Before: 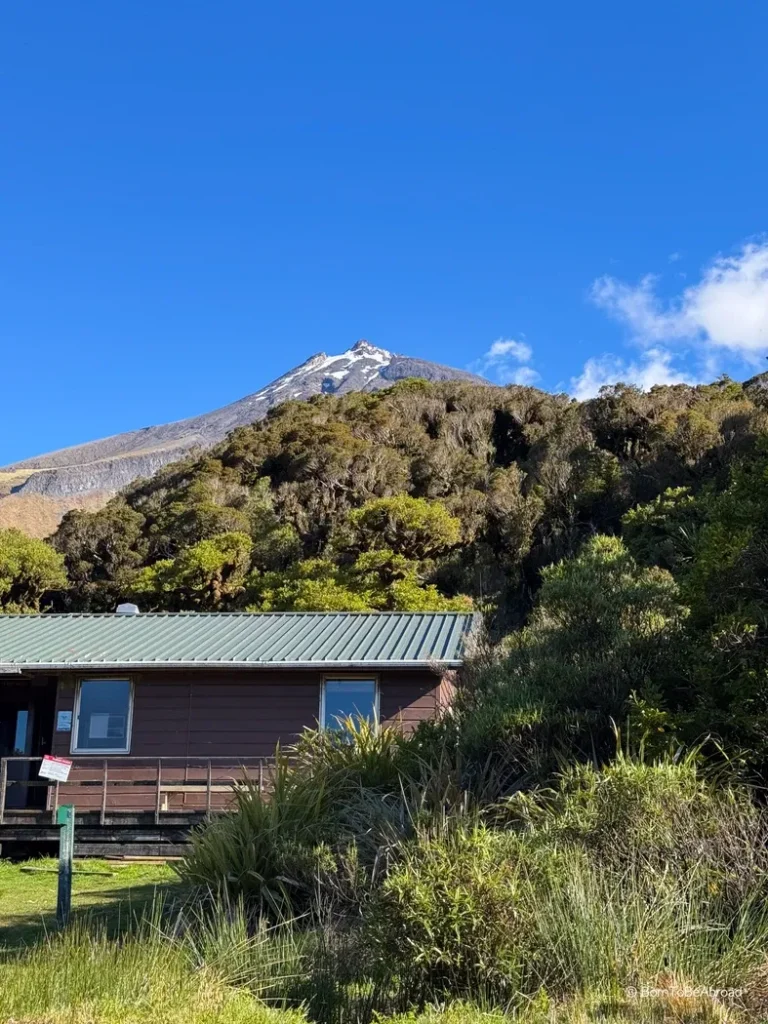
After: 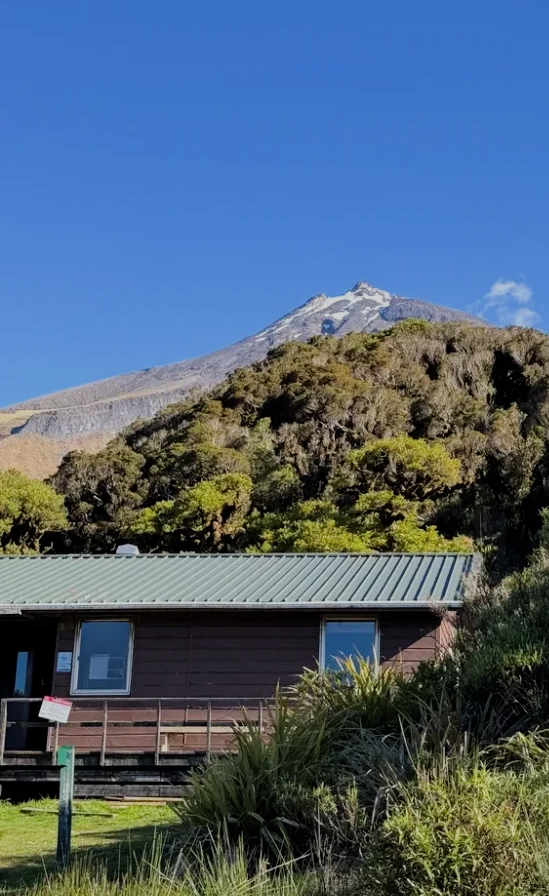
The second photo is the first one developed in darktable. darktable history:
filmic rgb: black relative exposure -7.65 EV, white relative exposure 4.56 EV, hardness 3.61
crop: top 5.803%, right 27.864%, bottom 5.804%
